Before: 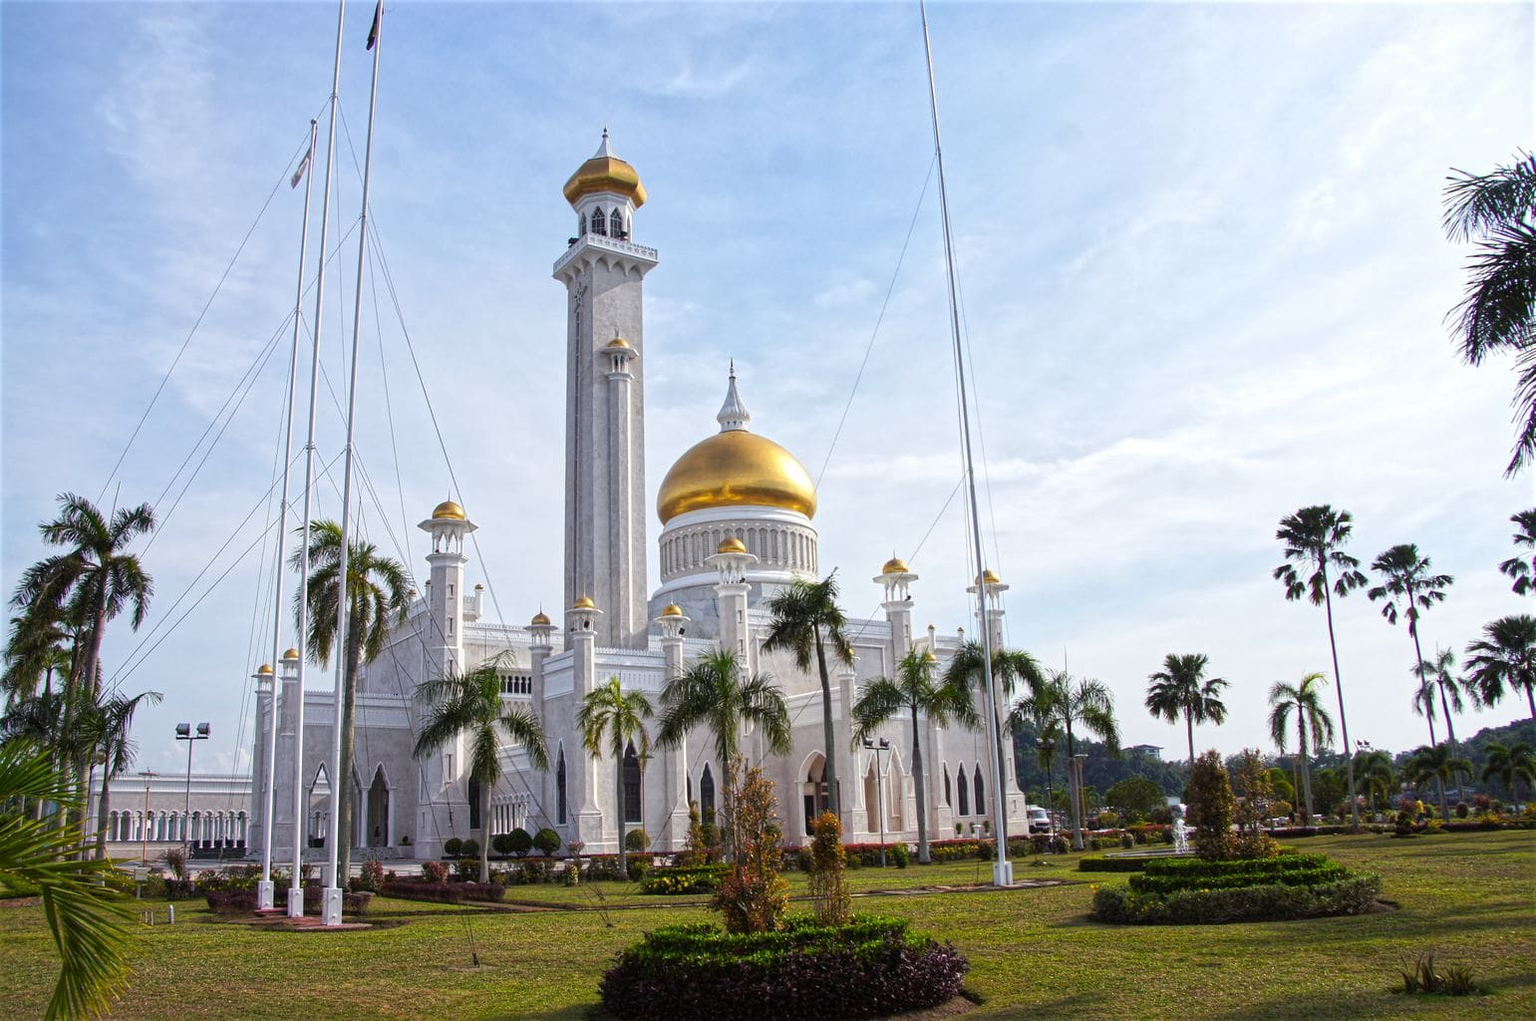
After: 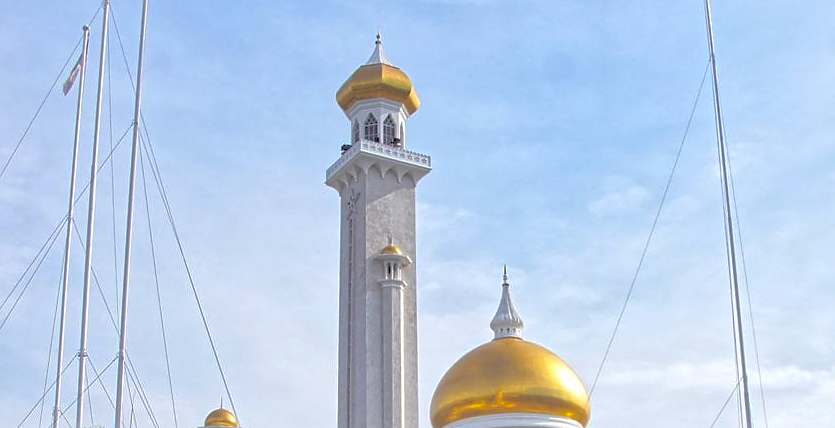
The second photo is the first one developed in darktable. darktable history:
sharpen: radius 1.812, amount 0.402, threshold 1.693
shadows and highlights: on, module defaults
crop: left 14.893%, top 9.258%, right 30.869%, bottom 48.935%
contrast brightness saturation: brightness 0.284
